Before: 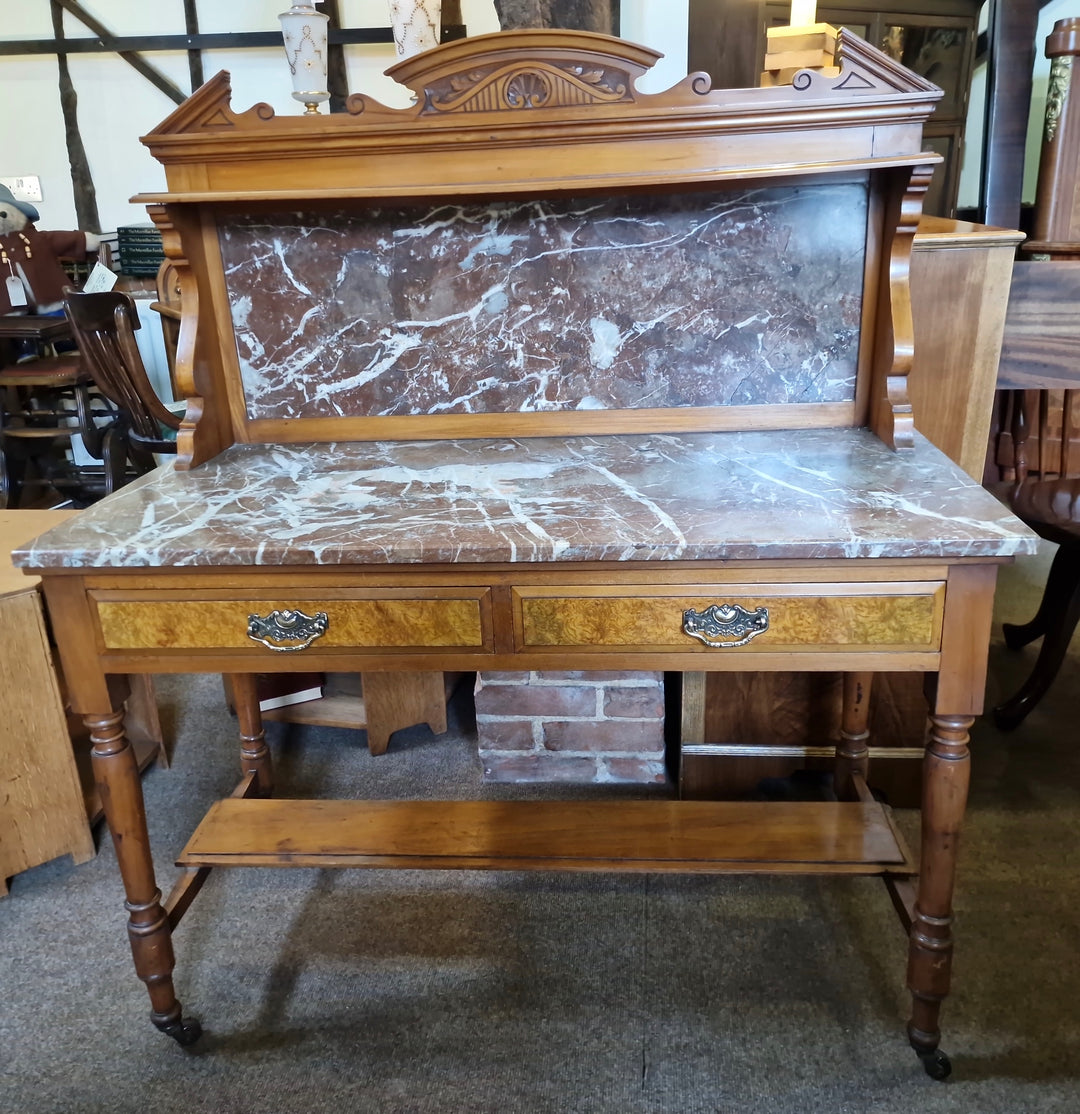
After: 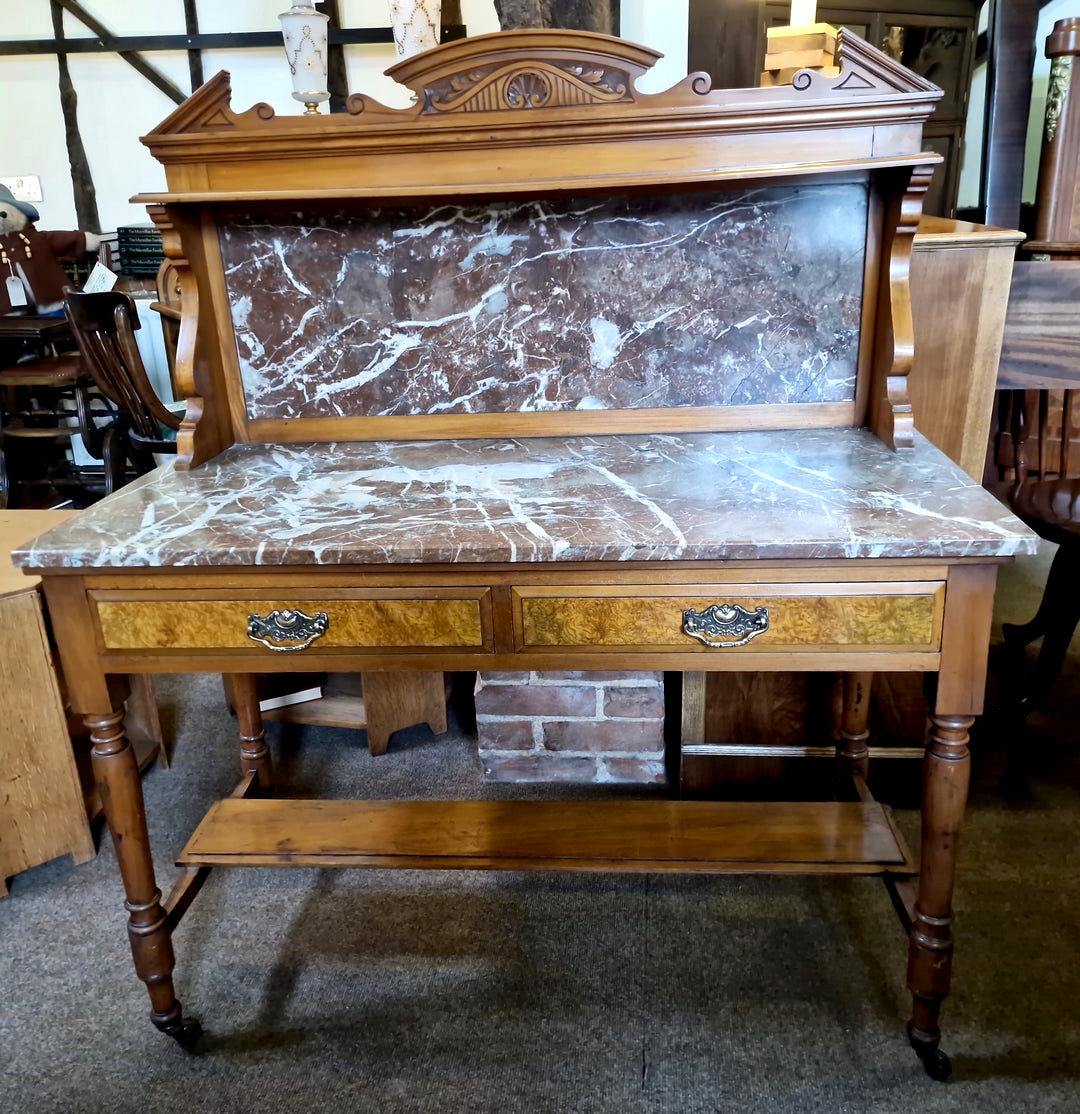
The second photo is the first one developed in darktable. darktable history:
base curve: preserve colors none
exposure: black level correction 0.009, exposure -0.159 EV, compensate highlight preservation false
tone equalizer: -8 EV -0.417 EV, -7 EV -0.389 EV, -6 EV -0.333 EV, -5 EV -0.222 EV, -3 EV 0.222 EV, -2 EV 0.333 EV, -1 EV 0.389 EV, +0 EV 0.417 EV, edges refinement/feathering 500, mask exposure compensation -1.57 EV, preserve details no
